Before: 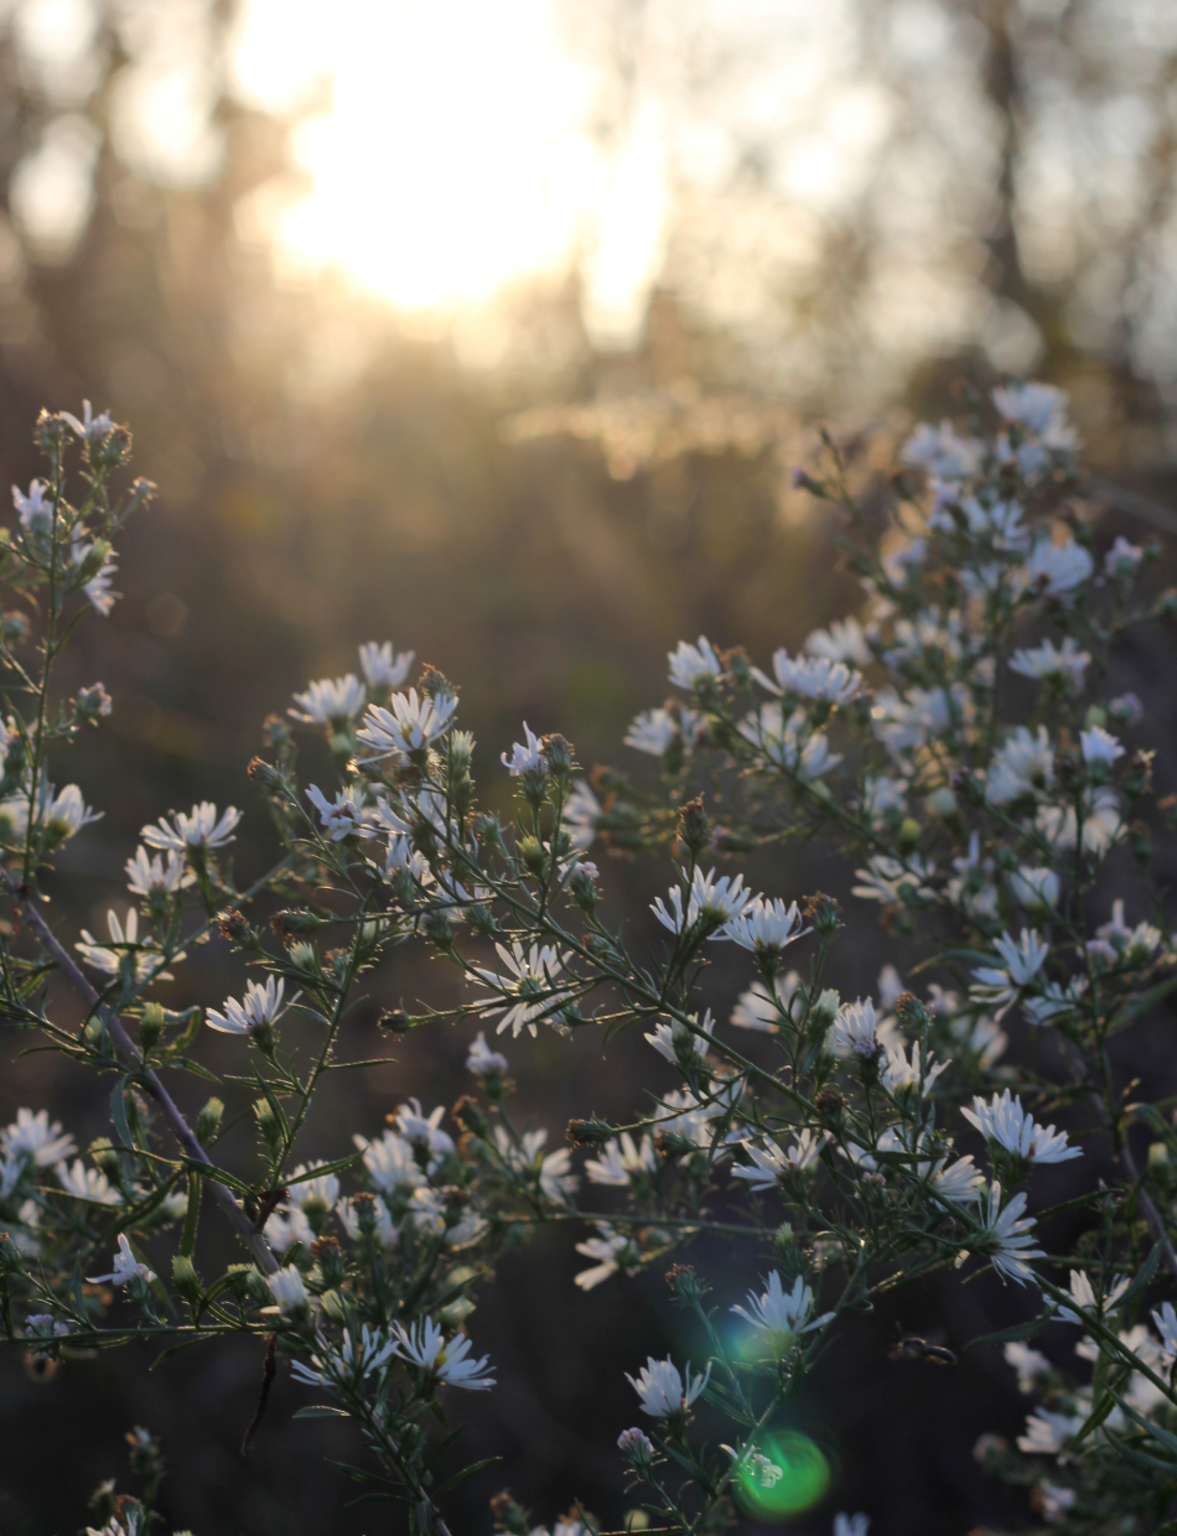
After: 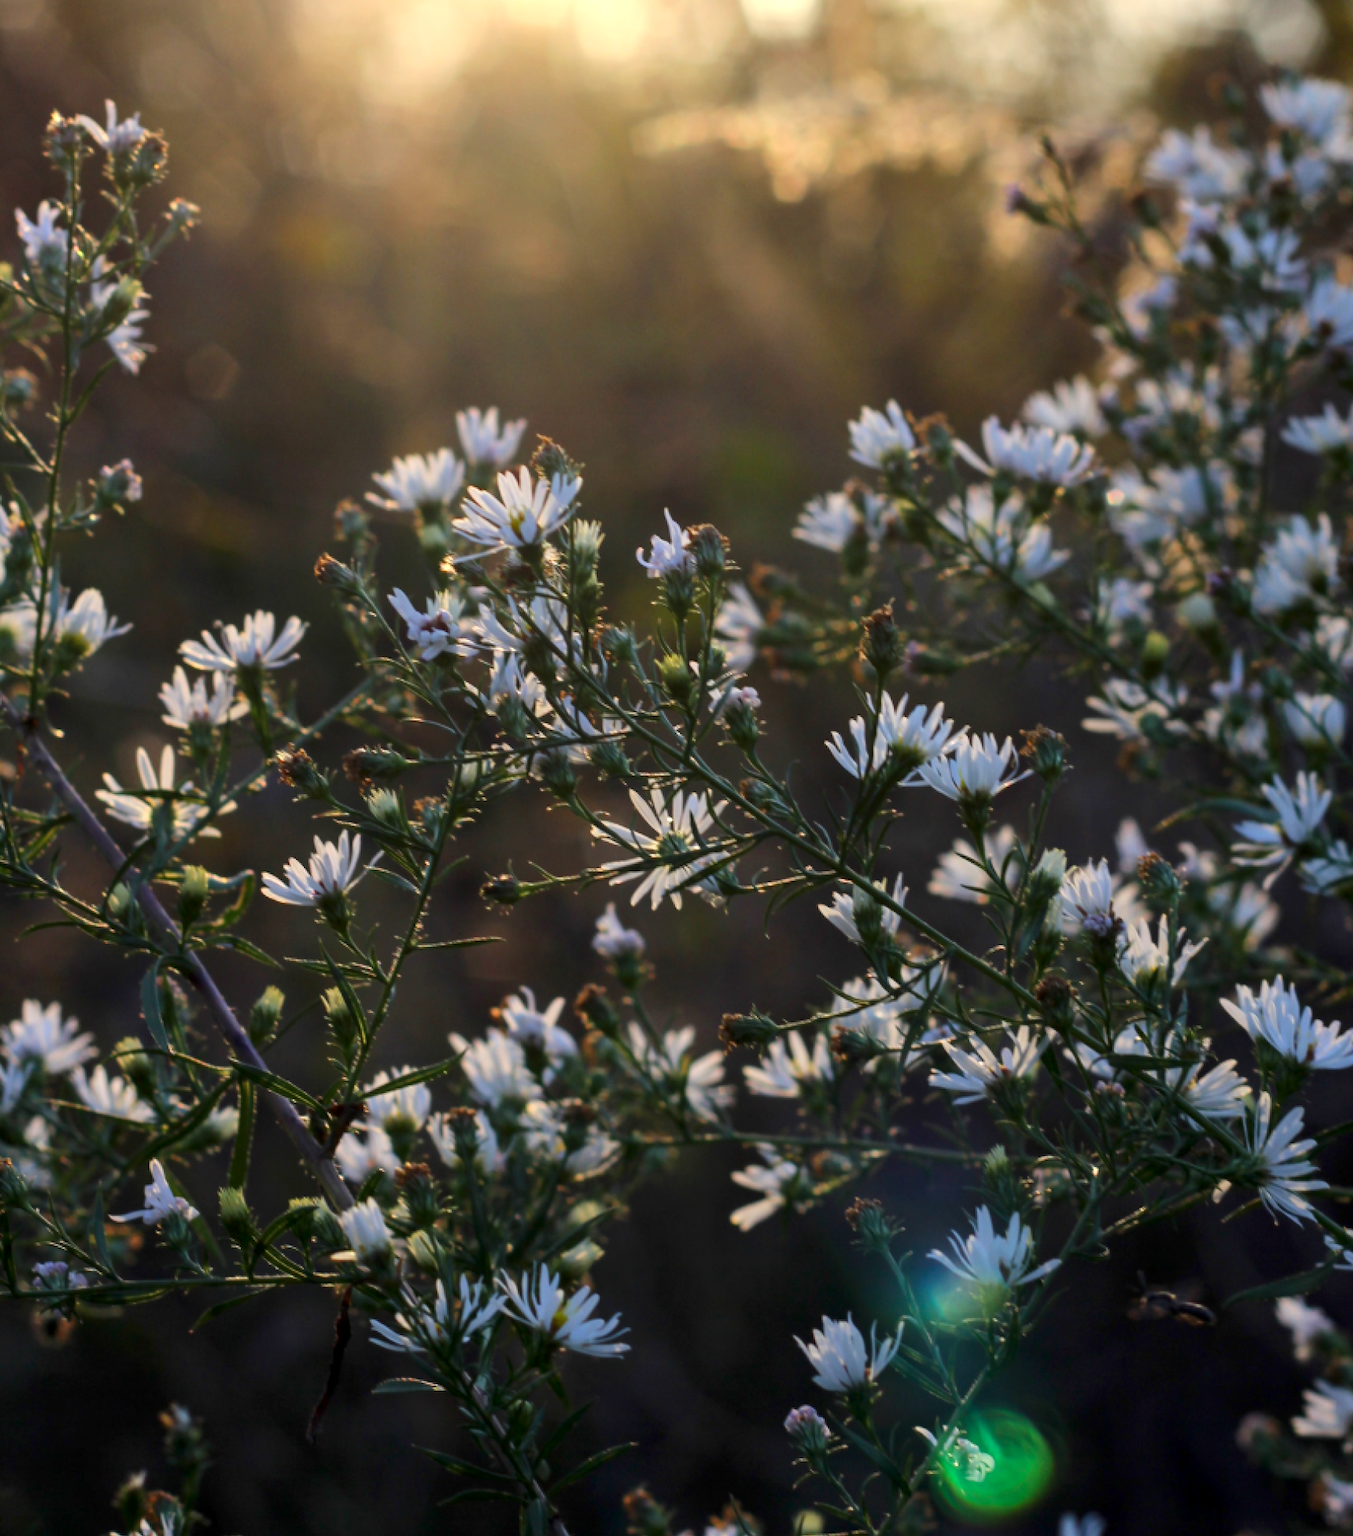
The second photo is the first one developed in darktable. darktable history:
contrast brightness saturation: contrast 0.16, saturation 0.32
local contrast: highlights 25%, shadows 75%, midtone range 0.75
crop: top 20.916%, right 9.437%, bottom 0.316%
